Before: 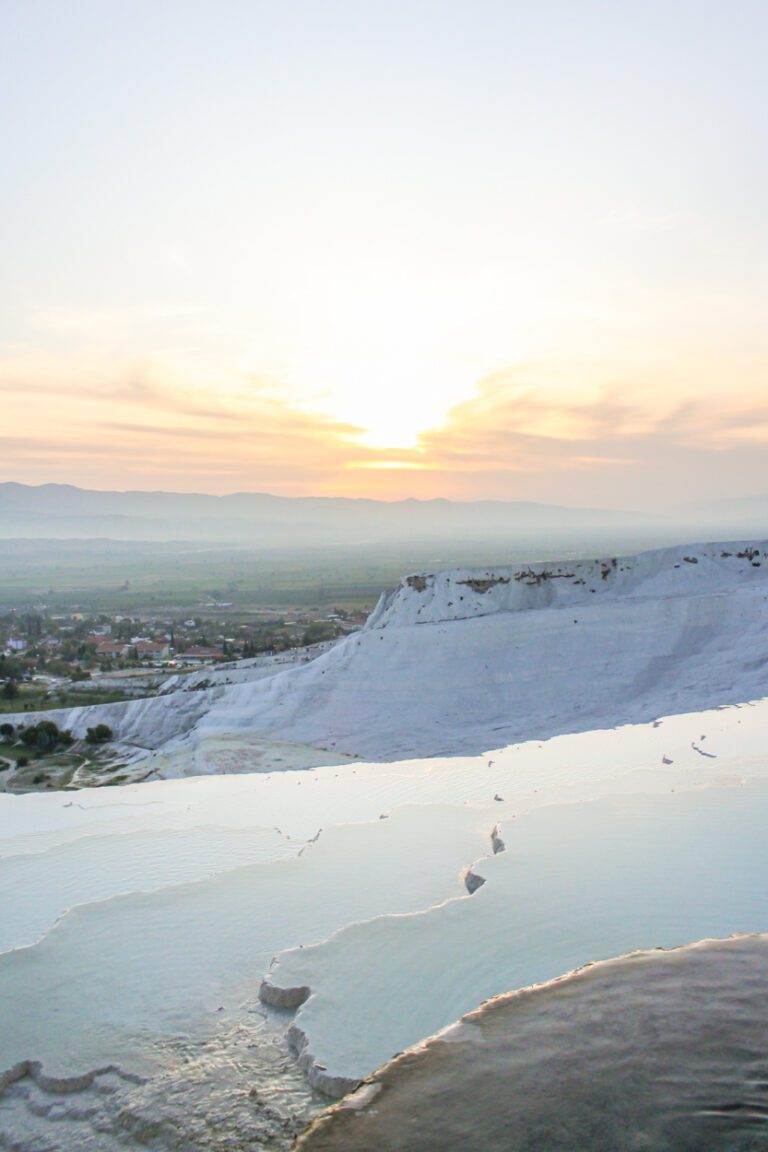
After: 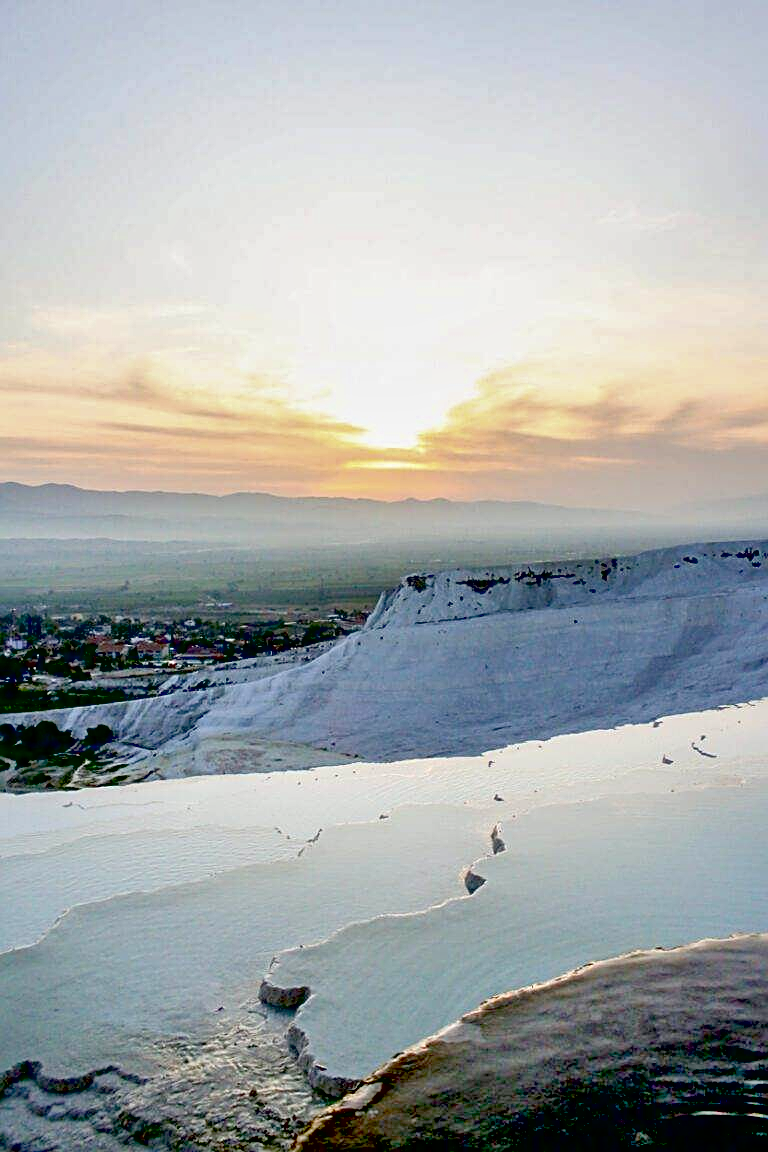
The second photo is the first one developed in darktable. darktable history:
exposure: black level correction 0.1, exposure -0.092 EV, compensate highlight preservation false
shadows and highlights: low approximation 0.01, soften with gaussian
local contrast: mode bilateral grid, contrast 20, coarseness 50, detail 120%, midtone range 0.2
sharpen: on, module defaults
